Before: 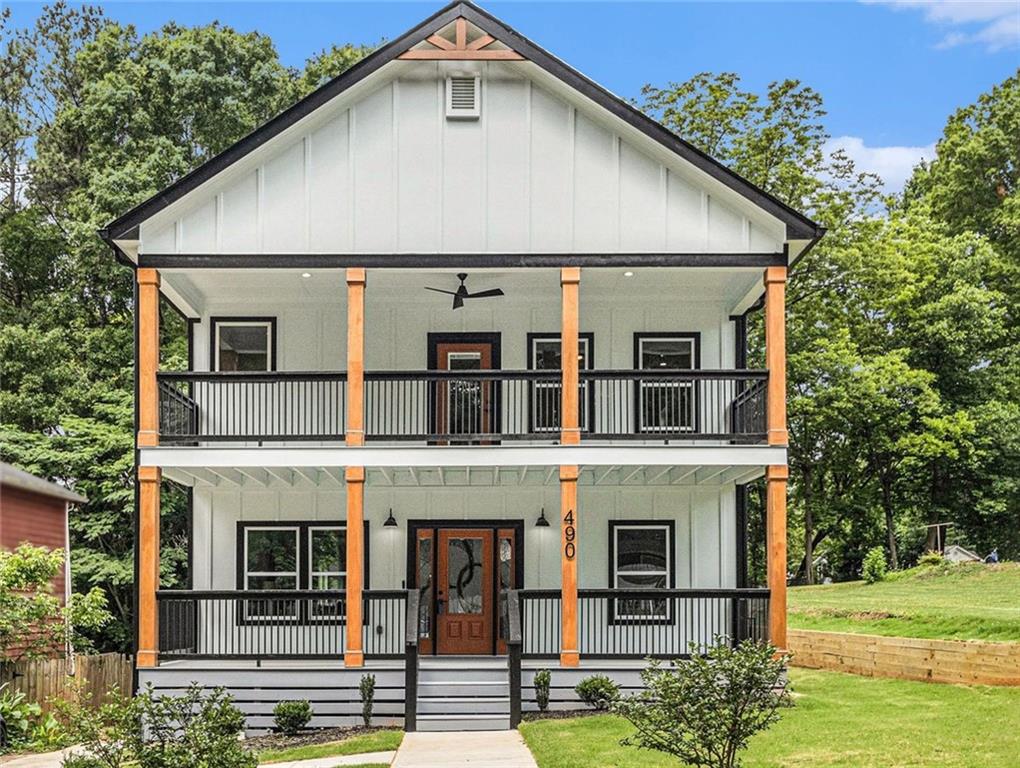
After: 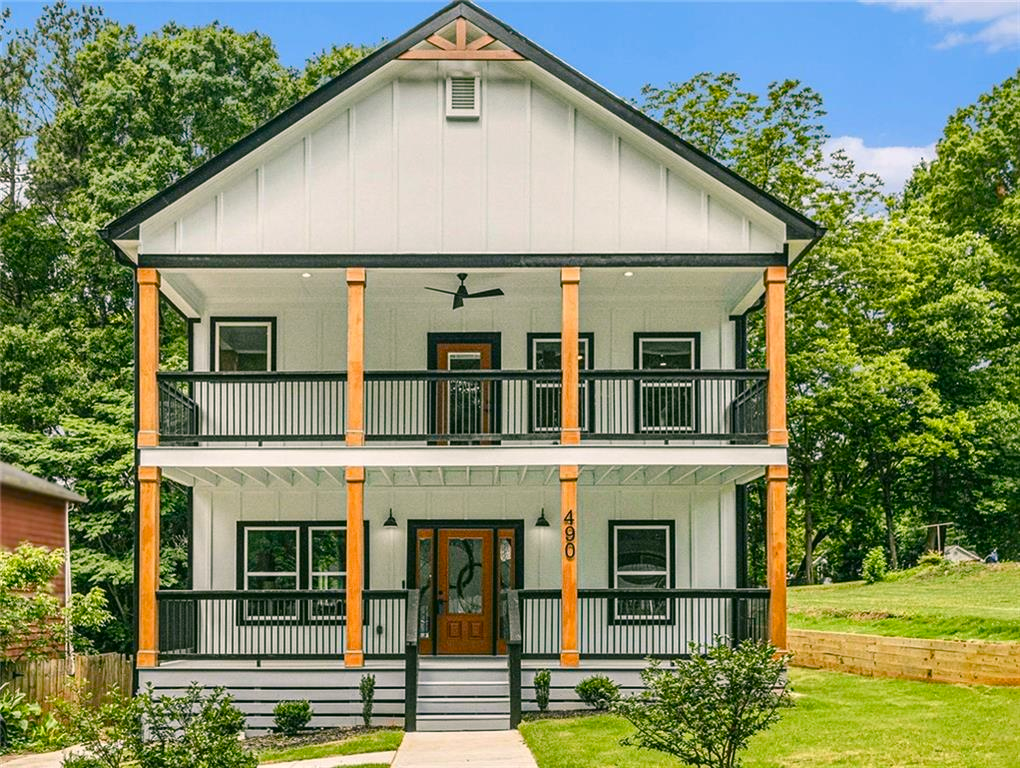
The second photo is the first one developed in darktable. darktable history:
color balance rgb: shadows lift › luminance -7.468%, shadows lift › chroma 2.357%, shadows lift › hue 165.36°, global offset › luminance 0.243%, perceptual saturation grading › global saturation 34.756%, perceptual saturation grading › highlights -29.791%, perceptual saturation grading › shadows 35.064%
color correction: highlights a* 4.08, highlights b* 4.92, shadows a* -8.09, shadows b* 4.99
